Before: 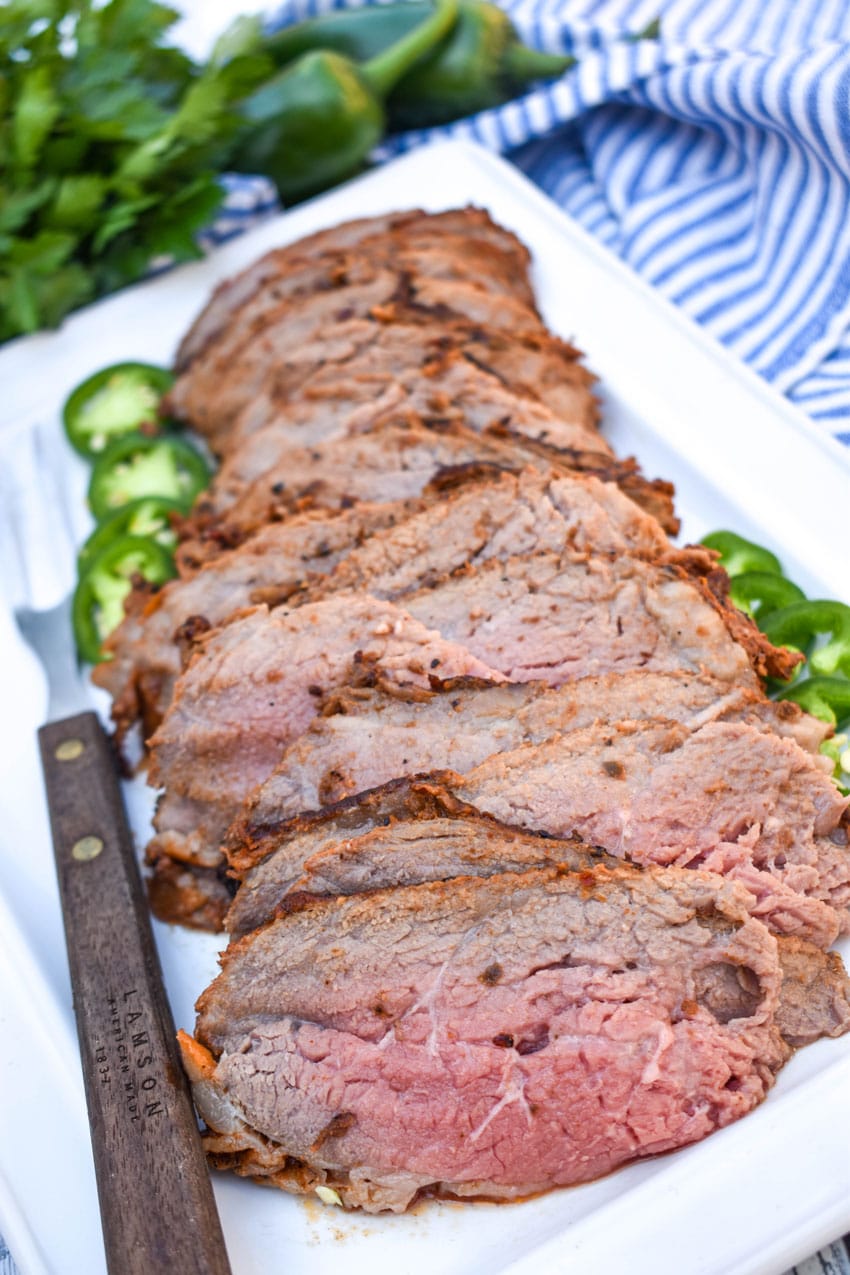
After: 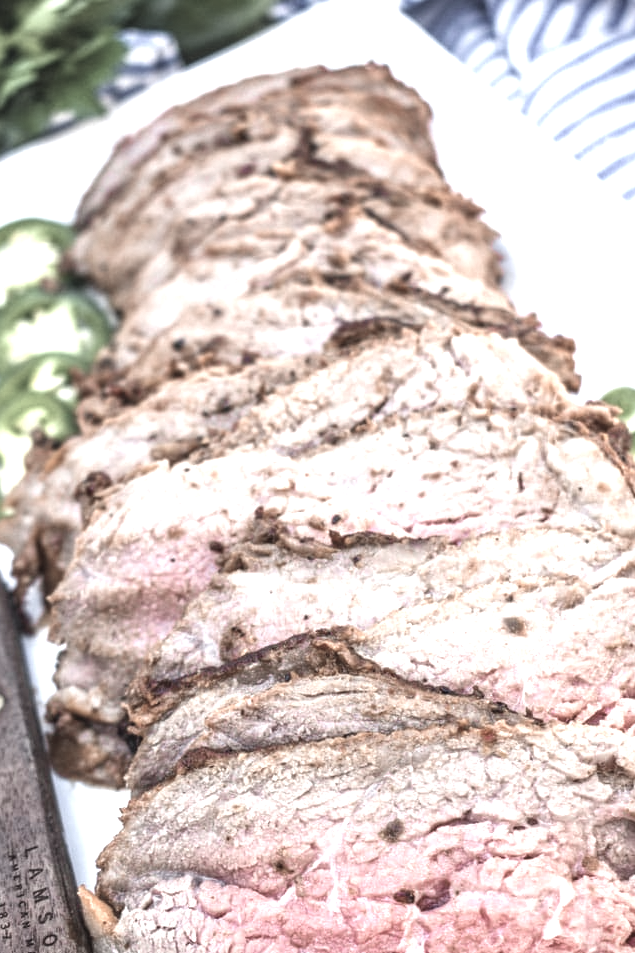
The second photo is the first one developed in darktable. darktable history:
crop and rotate: left 11.831%, top 11.346%, right 13.429%, bottom 13.899%
color zones: curves: ch1 [(0, 0.34) (0.143, 0.164) (0.286, 0.152) (0.429, 0.176) (0.571, 0.173) (0.714, 0.188) (0.857, 0.199) (1, 0.34)]
local contrast: detail 130%
exposure: black level correction -0.005, exposure 1.002 EV, compensate highlight preservation false
rotate and perspective: crop left 0, crop top 0
